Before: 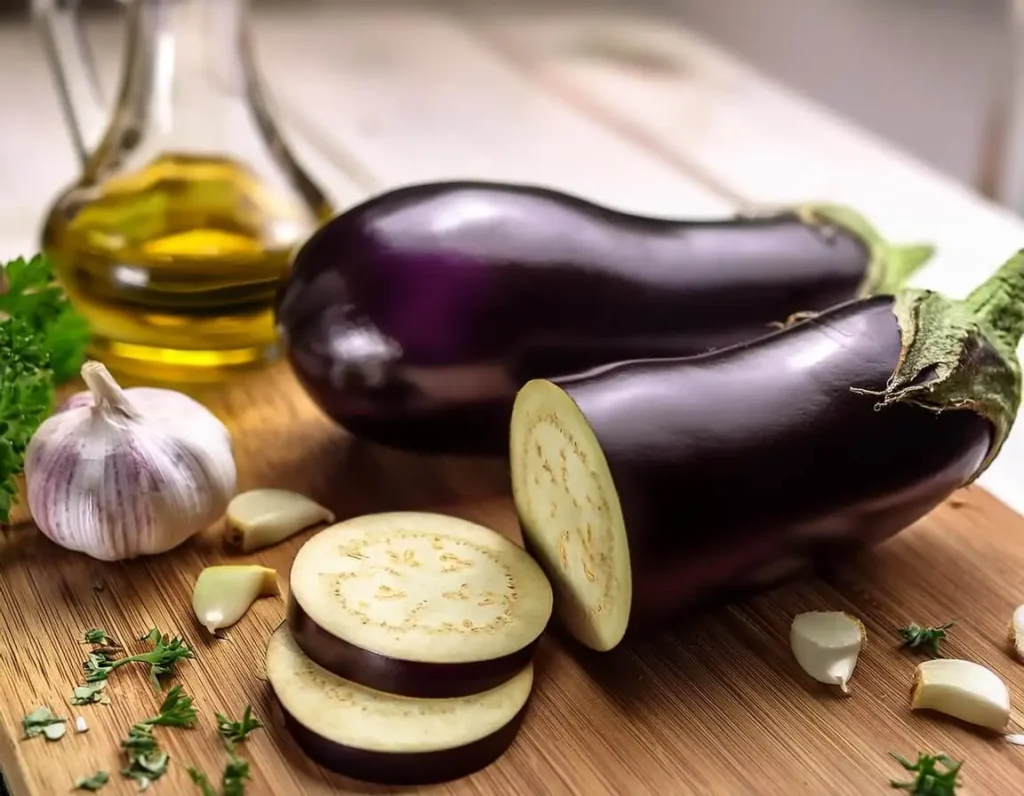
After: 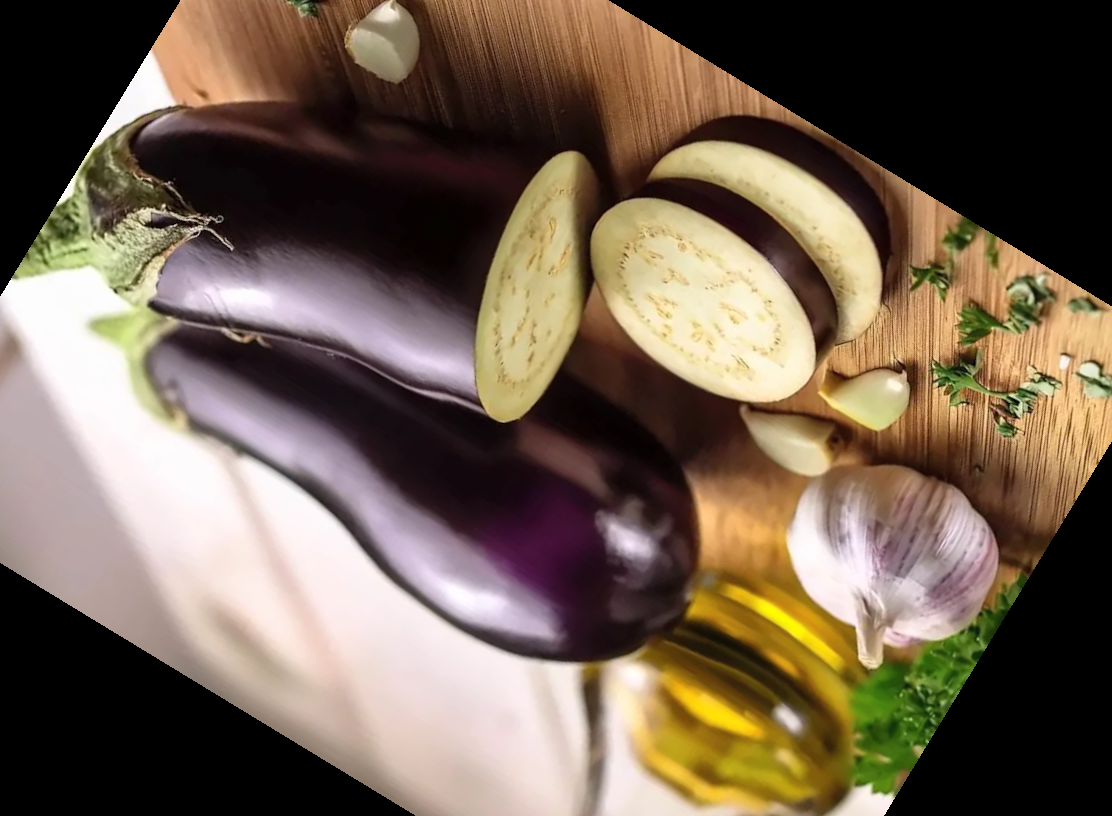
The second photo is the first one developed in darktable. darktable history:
crop and rotate: angle 148.68°, left 9.111%, top 15.603%, right 4.588%, bottom 17.041%
contrast brightness saturation: contrast 0.05, brightness 0.06, saturation 0.01
